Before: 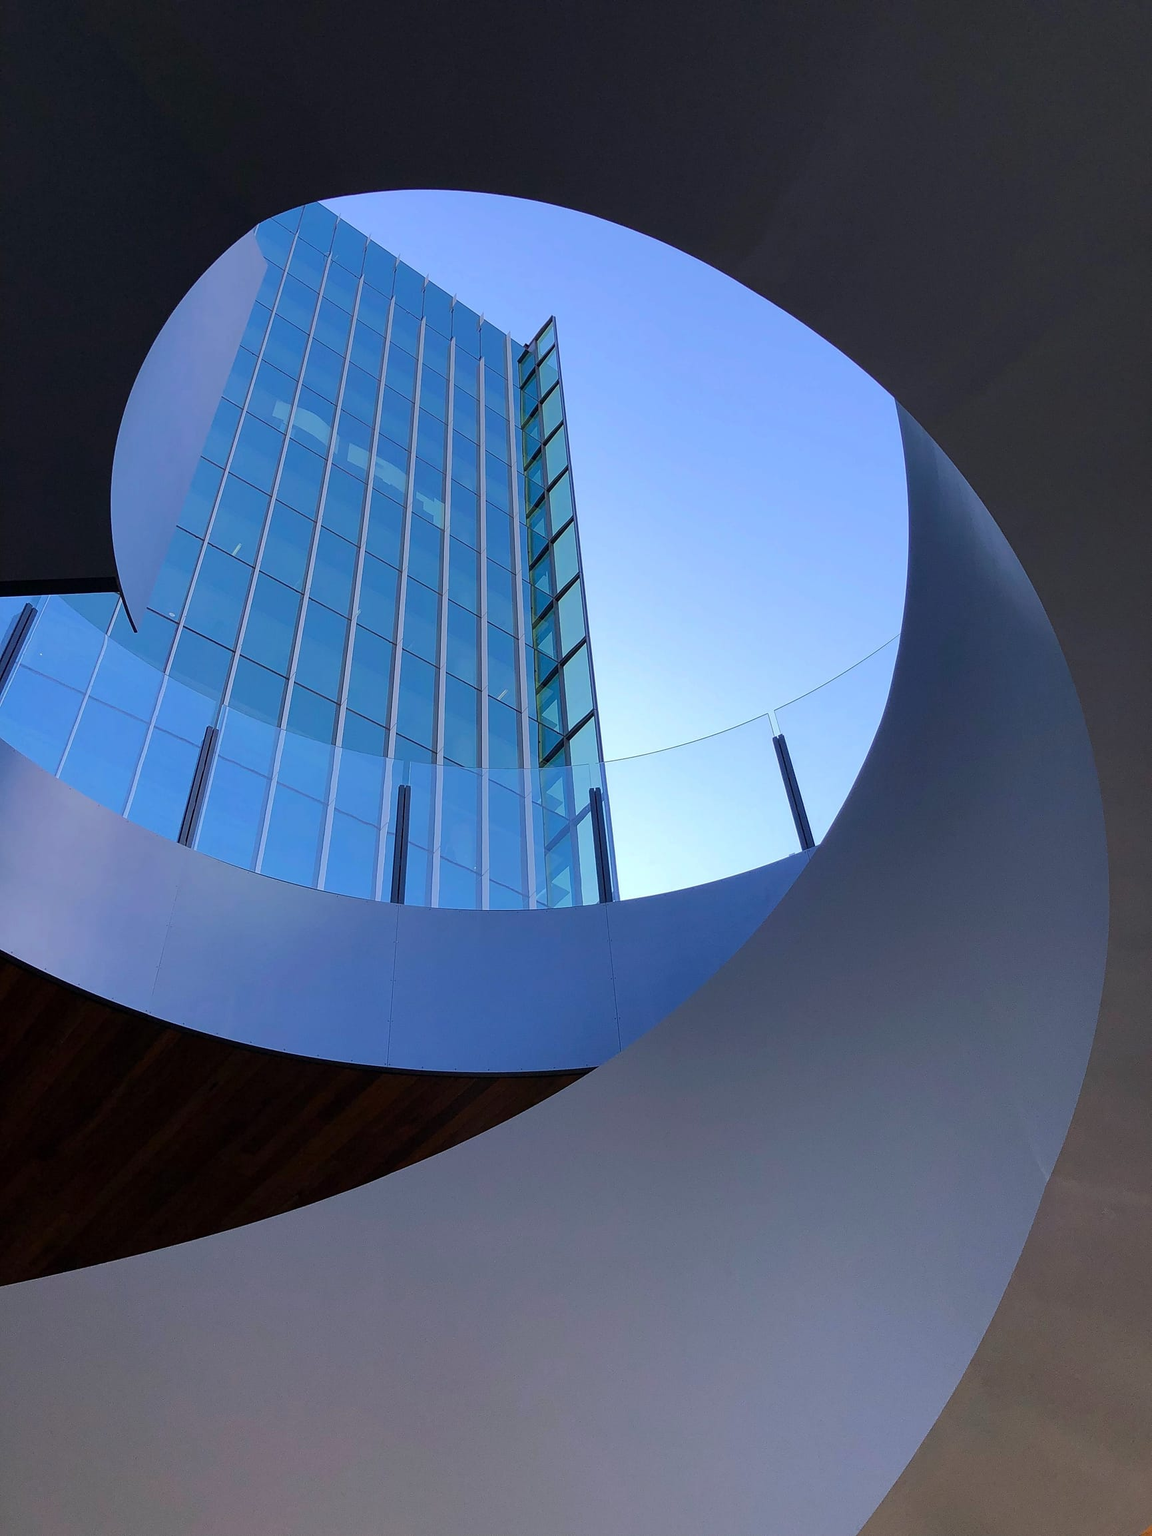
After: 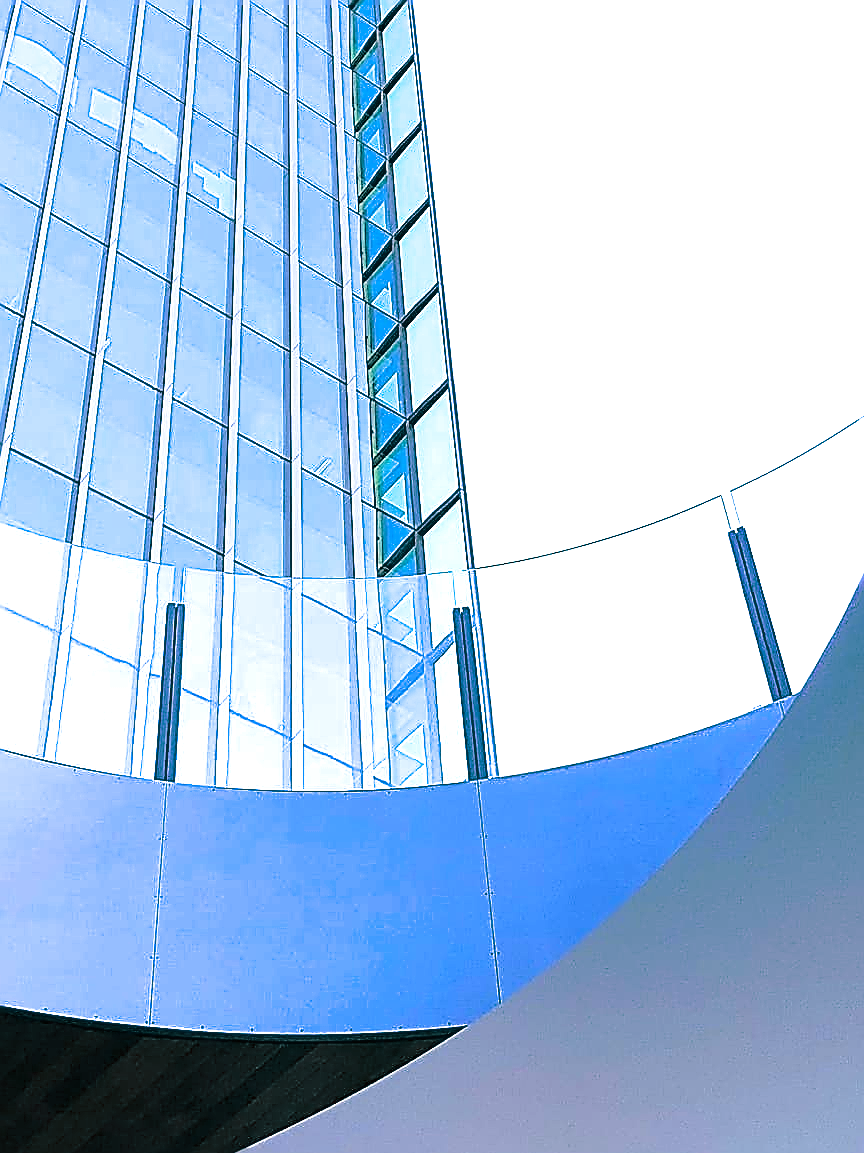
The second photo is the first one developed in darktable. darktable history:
crop: left 25%, top 25%, right 25%, bottom 25%
tone curve: curves: ch0 [(0, 0.009) (0.105, 0.069) (0.195, 0.154) (0.289, 0.278) (0.384, 0.391) (0.513, 0.53) (0.66, 0.667) (0.895, 0.863) (1, 0.919)]; ch1 [(0, 0) (0.161, 0.092) (0.35, 0.33) (0.403, 0.395) (0.456, 0.469) (0.502, 0.499) (0.519, 0.514) (0.576, 0.587) (0.642, 0.645) (0.701, 0.742) (1, 0.942)]; ch2 [(0, 0) (0.371, 0.362) (0.437, 0.437) (0.501, 0.5) (0.53, 0.528) (0.569, 0.551) (0.619, 0.58) (0.883, 0.752) (1, 0.929)], color space Lab, independent channels, preserve colors none
sharpen: amount 2
color correction: saturation 1.1
exposure: black level correction 0, exposure 1.45 EV, compensate exposure bias true, compensate highlight preservation false
split-toning: shadows › hue 186.43°, highlights › hue 49.29°, compress 30.29%
